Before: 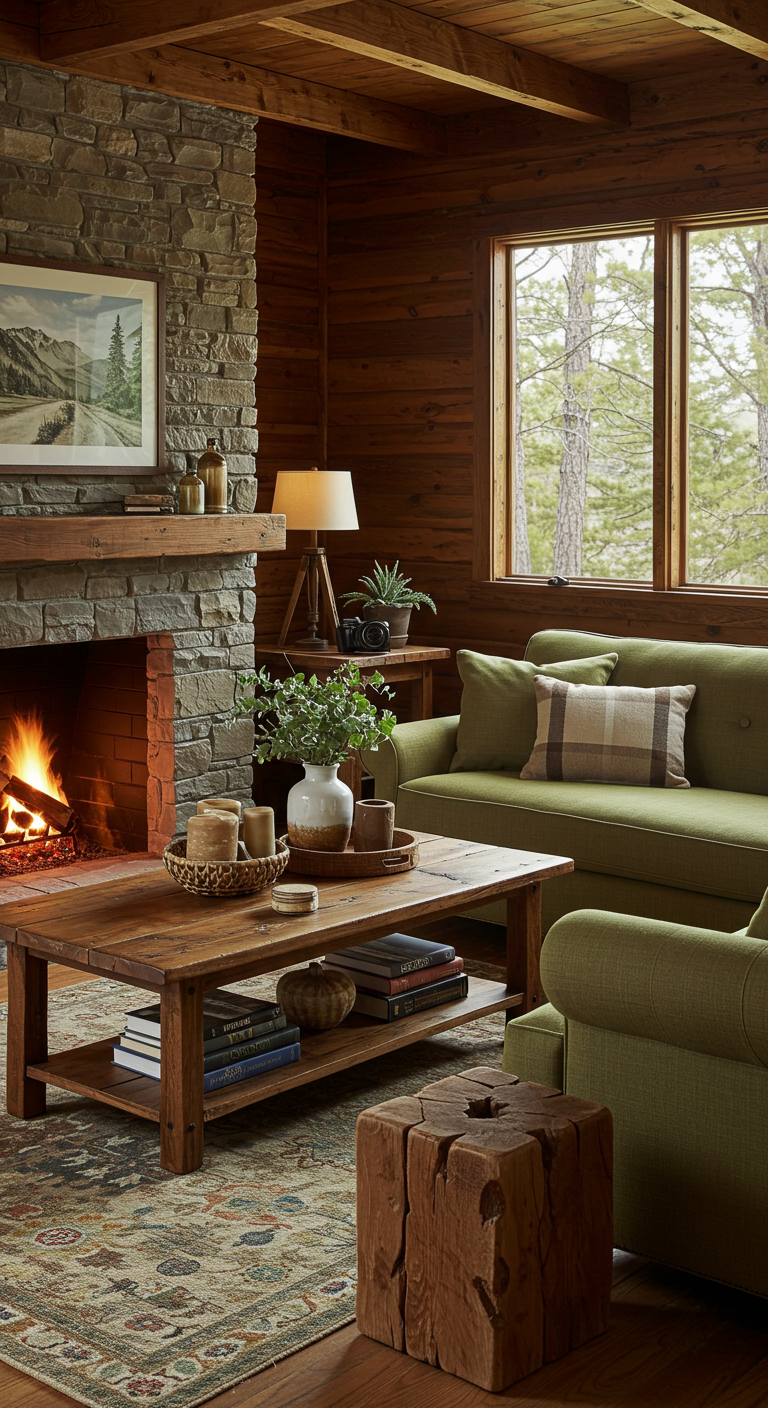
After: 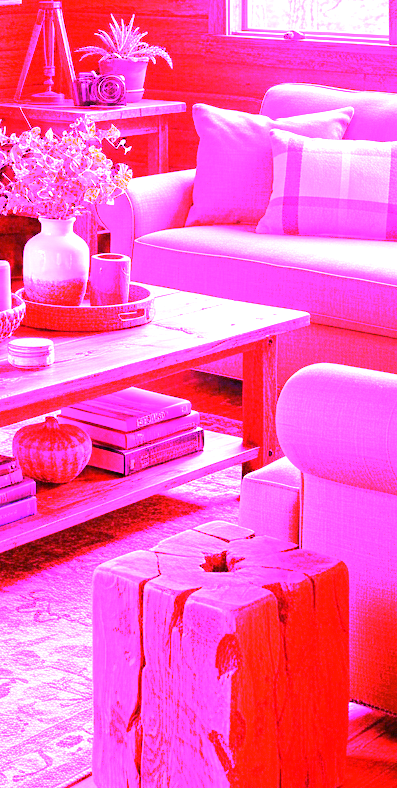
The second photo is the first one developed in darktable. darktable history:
crop: left 34.479%, top 38.822%, right 13.718%, bottom 5.172%
white balance: red 8, blue 8
exposure: black level correction 0, exposure 1.1 EV, compensate exposure bias true, compensate highlight preservation false
tone equalizer: on, module defaults
